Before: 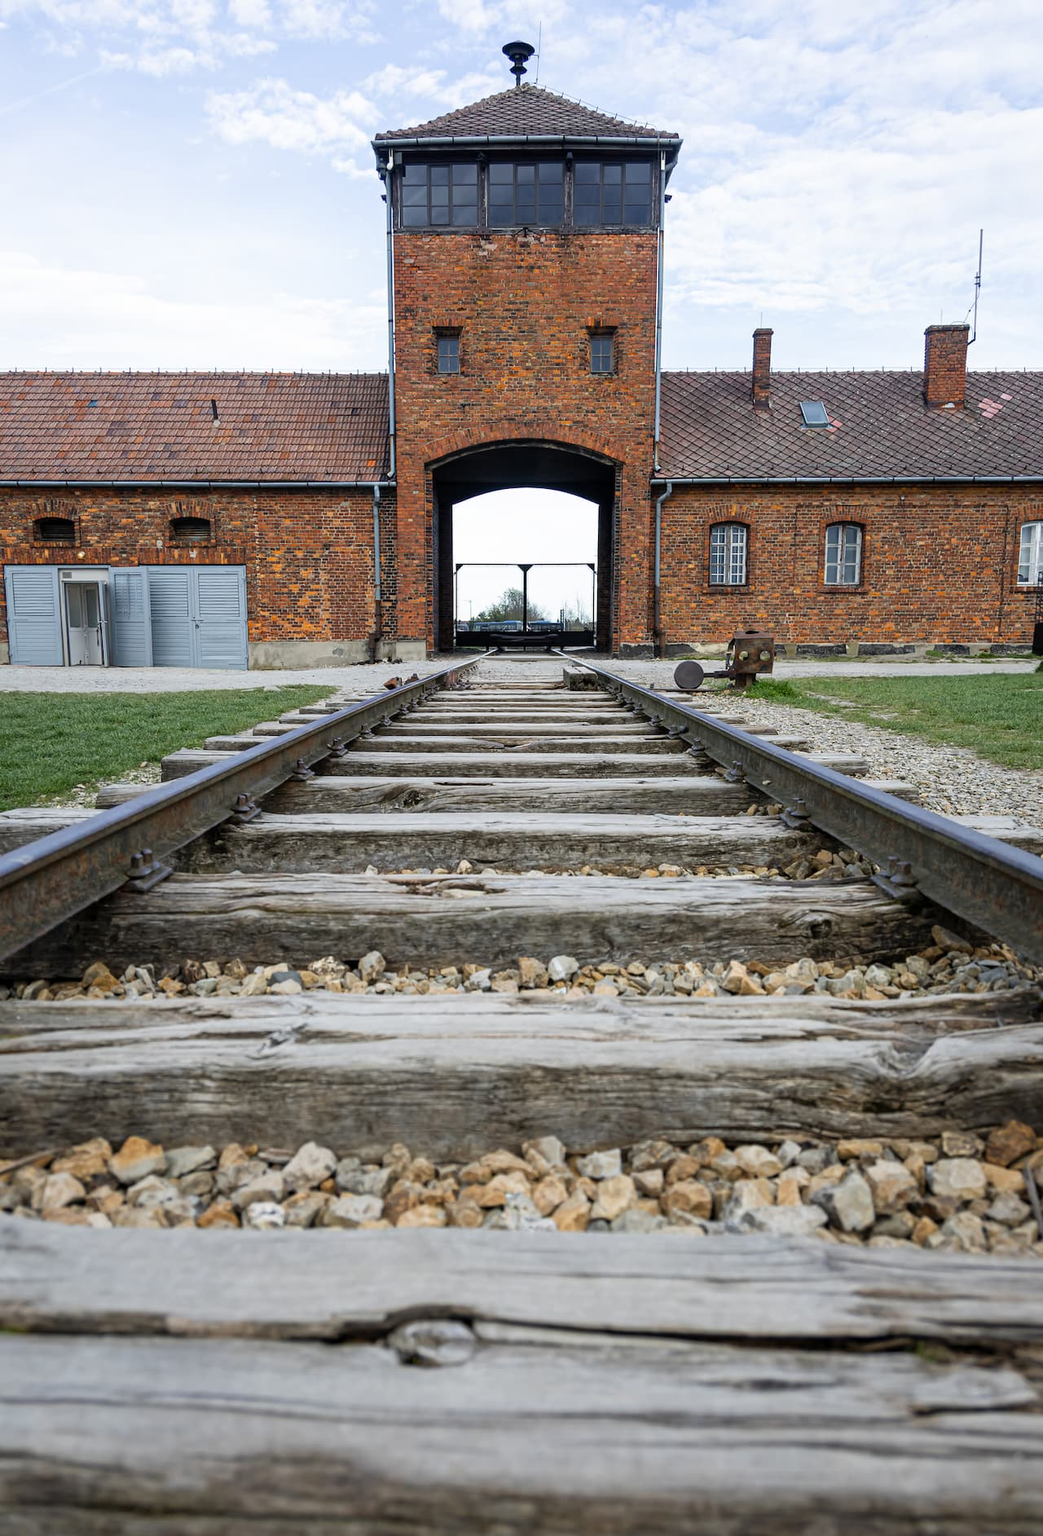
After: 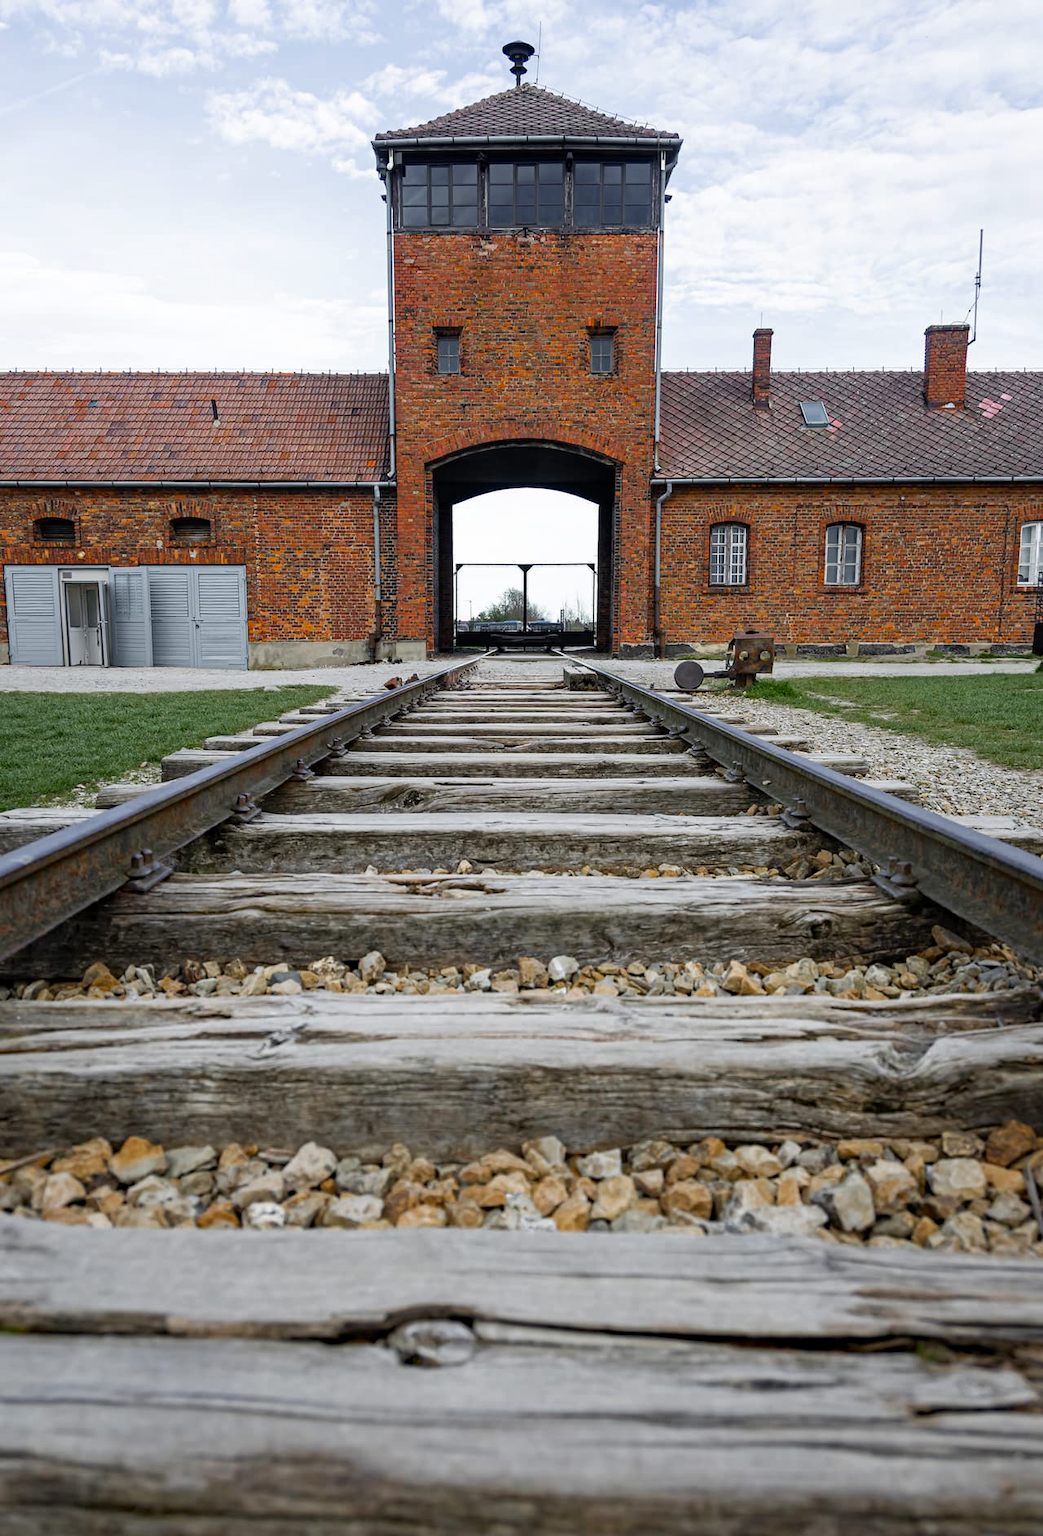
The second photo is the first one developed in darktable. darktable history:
color zones: curves: ch0 [(0, 0.48) (0.209, 0.398) (0.305, 0.332) (0.429, 0.493) (0.571, 0.5) (0.714, 0.5) (0.857, 0.5) (1, 0.48)]; ch1 [(0, 0.633) (0.143, 0.586) (0.286, 0.489) (0.429, 0.448) (0.571, 0.31) (0.714, 0.335) (0.857, 0.492) (1, 0.633)]; ch2 [(0, 0.448) (0.143, 0.498) (0.286, 0.5) (0.429, 0.5) (0.571, 0.5) (0.714, 0.5) (0.857, 0.5) (1, 0.448)]
exposure: black level correction 0, compensate exposure bias true, compensate highlight preservation false
haze removal: compatibility mode true, adaptive false
